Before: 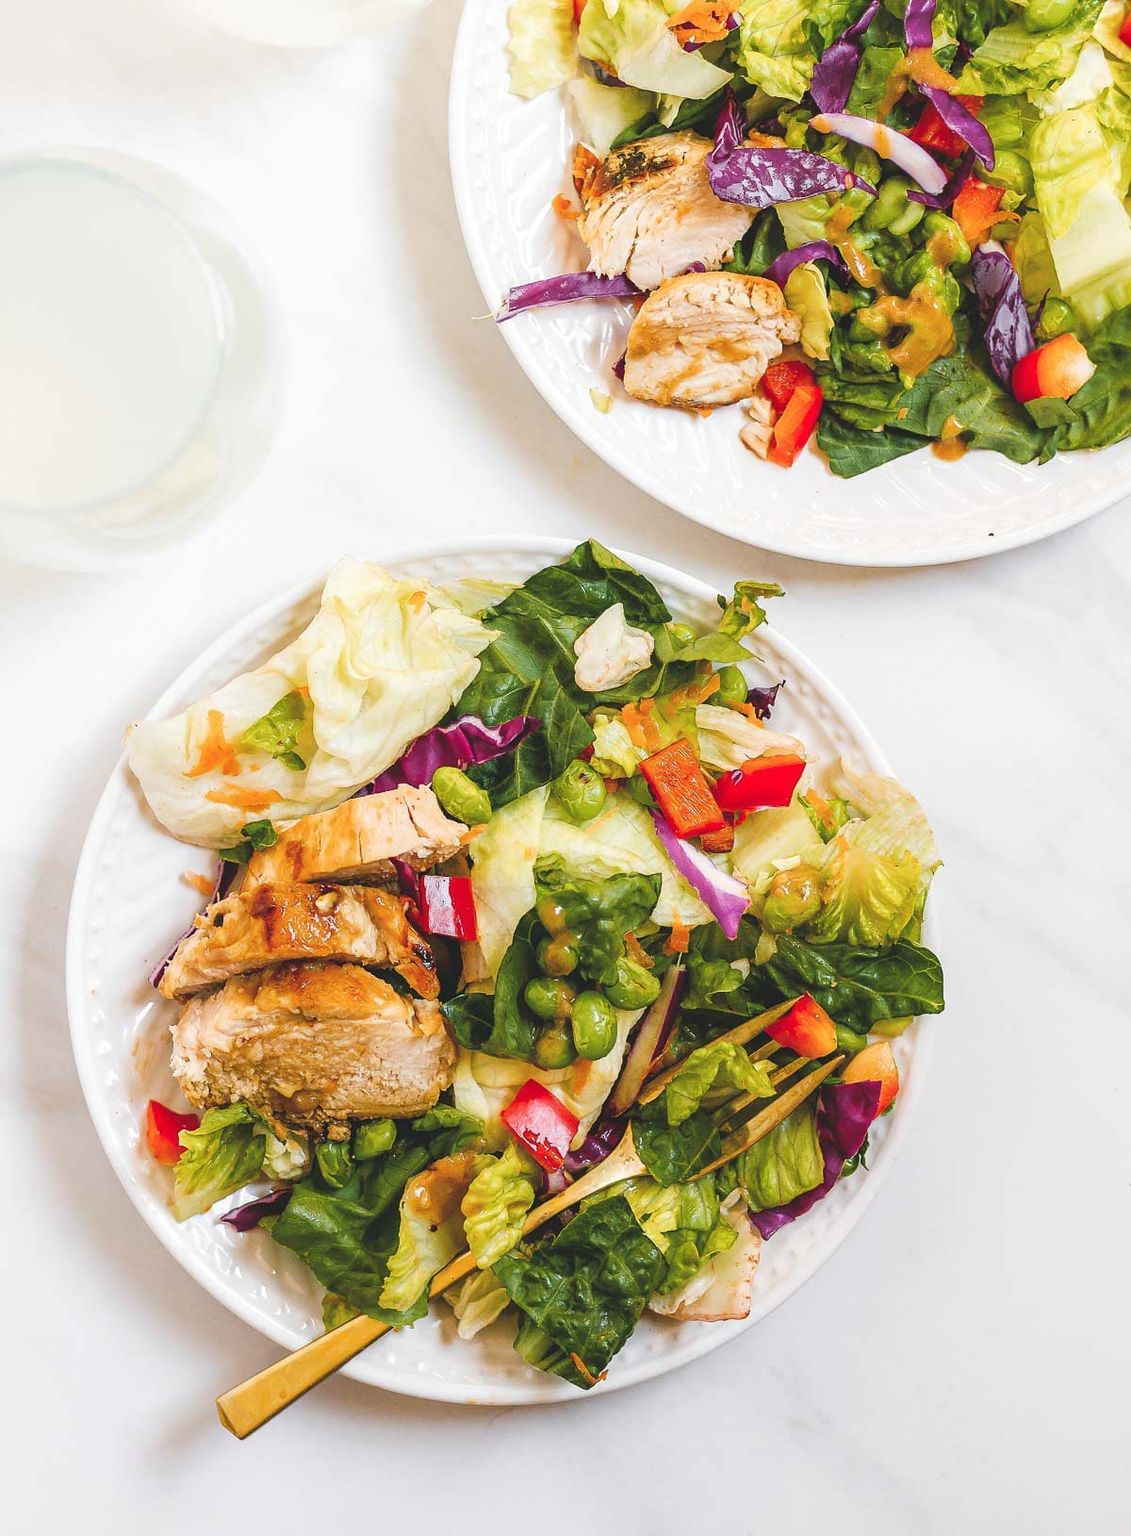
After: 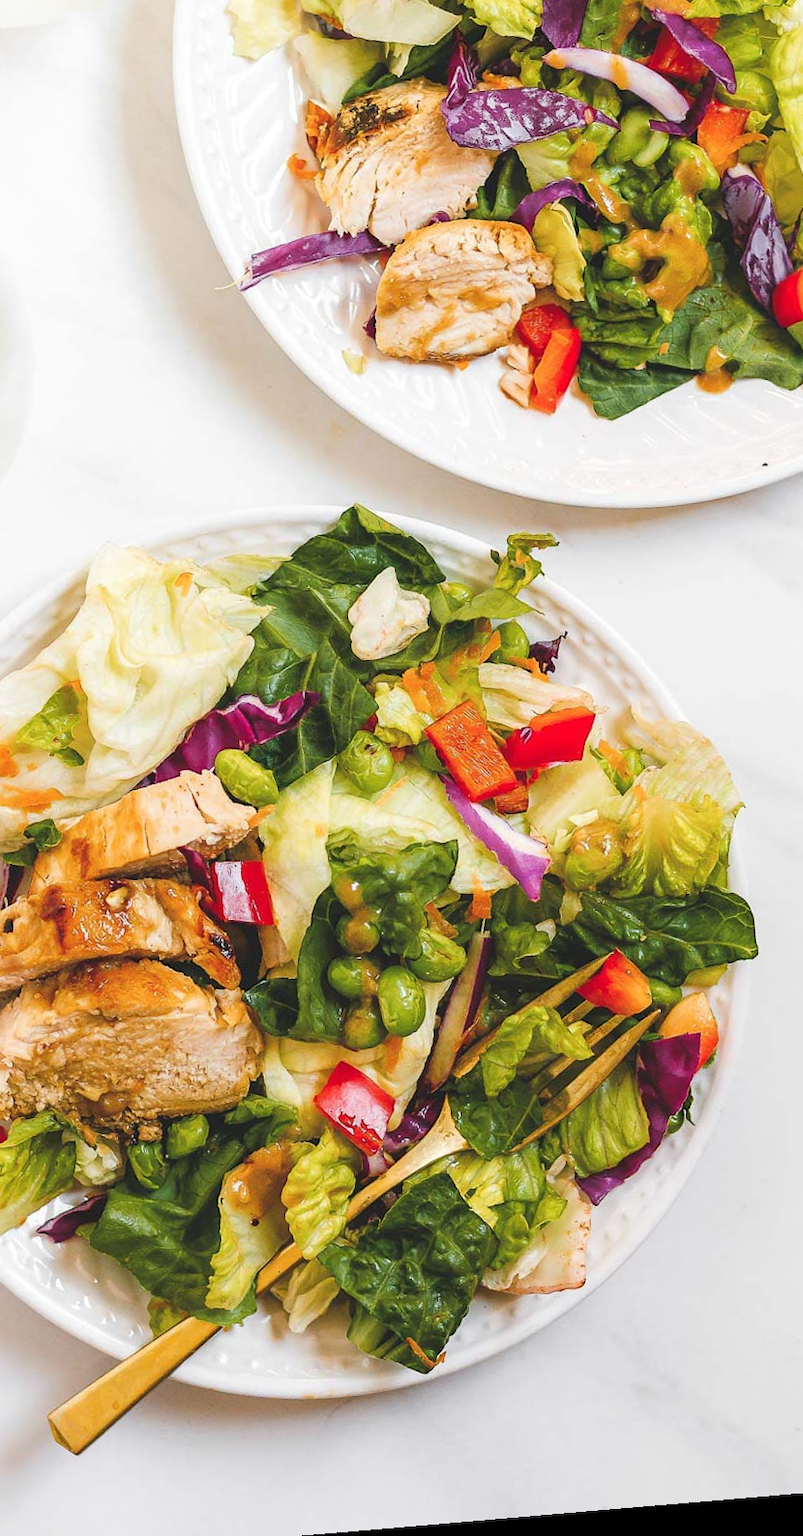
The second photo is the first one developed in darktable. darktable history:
shadows and highlights: radius 331.84, shadows 53.55, highlights -100, compress 94.63%, highlights color adjustment 73.23%, soften with gaussian
rotate and perspective: rotation -4.86°, automatic cropping off
crop and rotate: left 22.918%, top 5.629%, right 14.711%, bottom 2.247%
